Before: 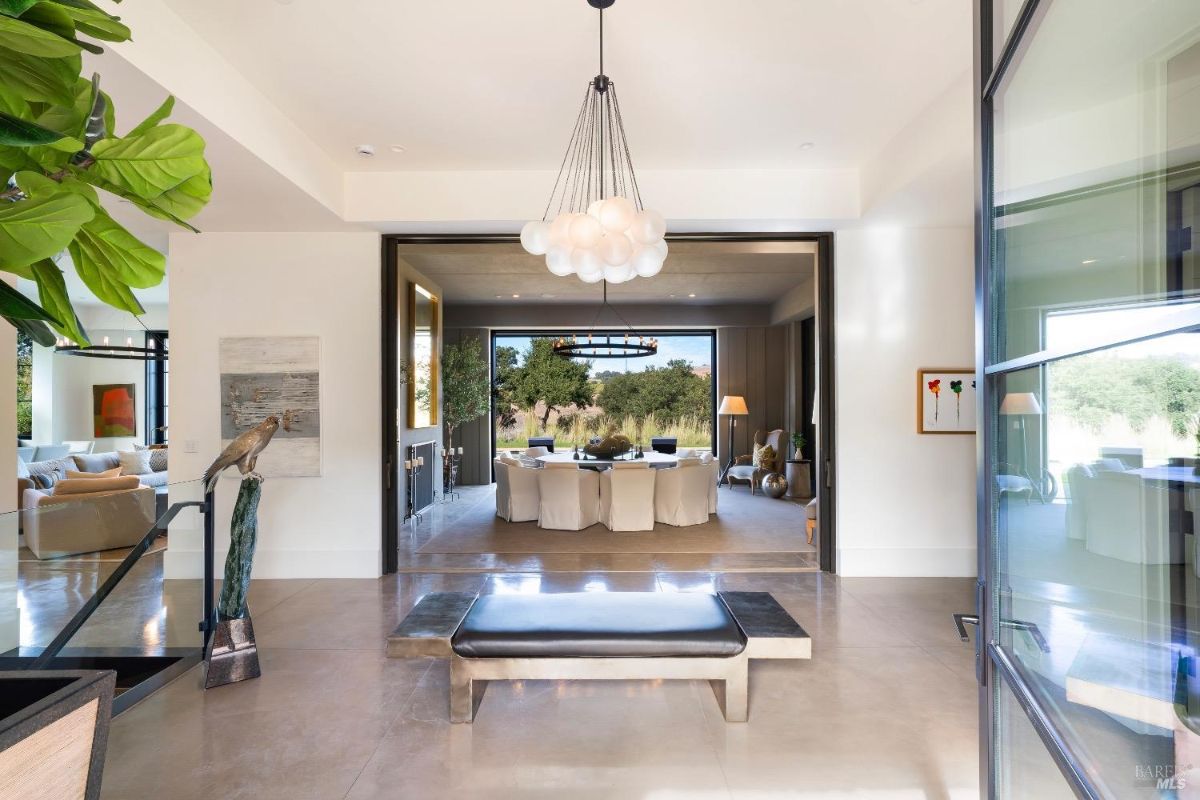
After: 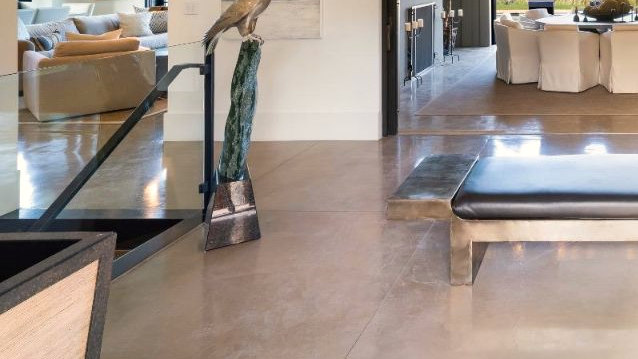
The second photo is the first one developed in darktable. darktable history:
crop and rotate: top 54.851%, right 46.761%, bottom 0.149%
color calibration: output R [1.063, -0.012, -0.003, 0], output G [0, 1.022, 0.021, 0], output B [-0.079, 0.047, 1, 0], illuminant same as pipeline (D50), adaptation XYZ, x 0.346, y 0.358, temperature 5007.22 K
